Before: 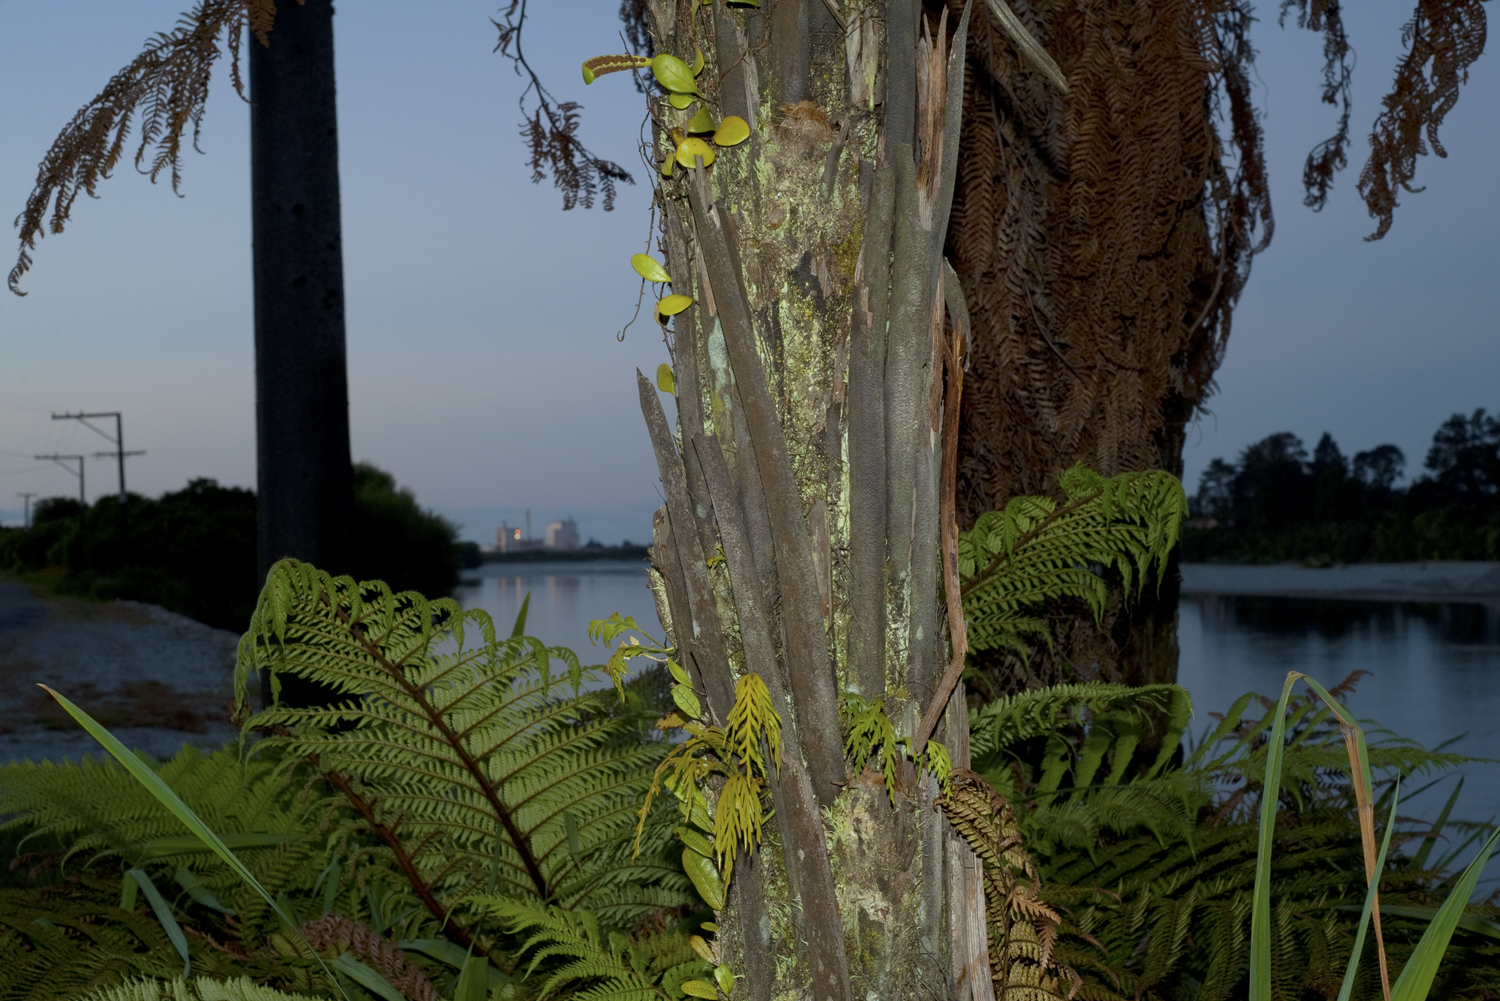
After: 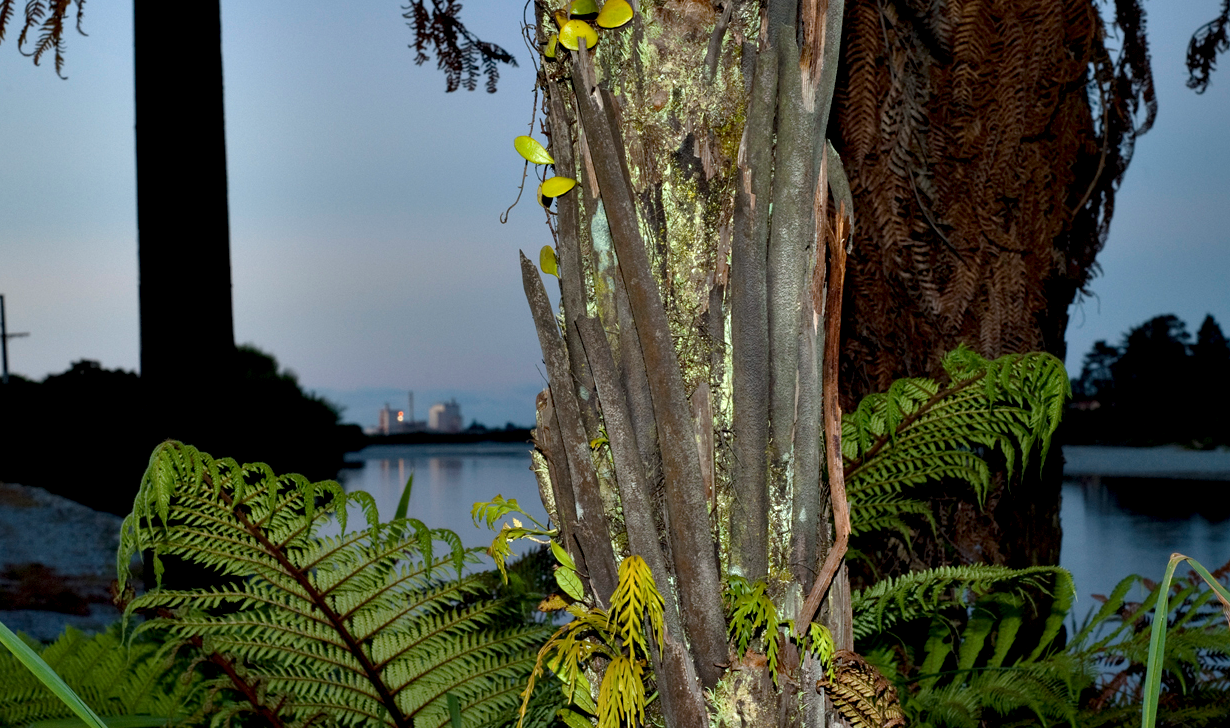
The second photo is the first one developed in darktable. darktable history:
contrast equalizer: octaves 7, y [[0.6 ×6], [0.55 ×6], [0 ×6], [0 ×6], [0 ×6]]
crop: left 7.856%, top 11.836%, right 10.12%, bottom 15.387%
